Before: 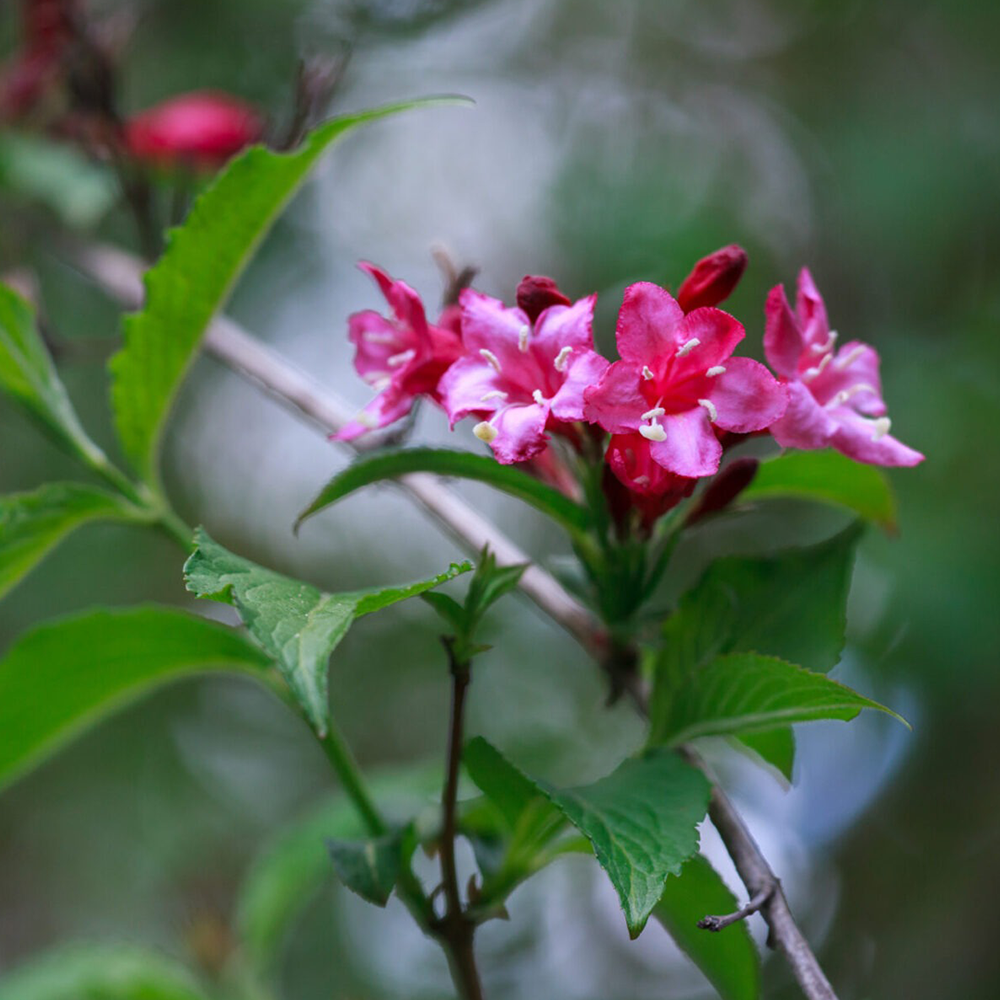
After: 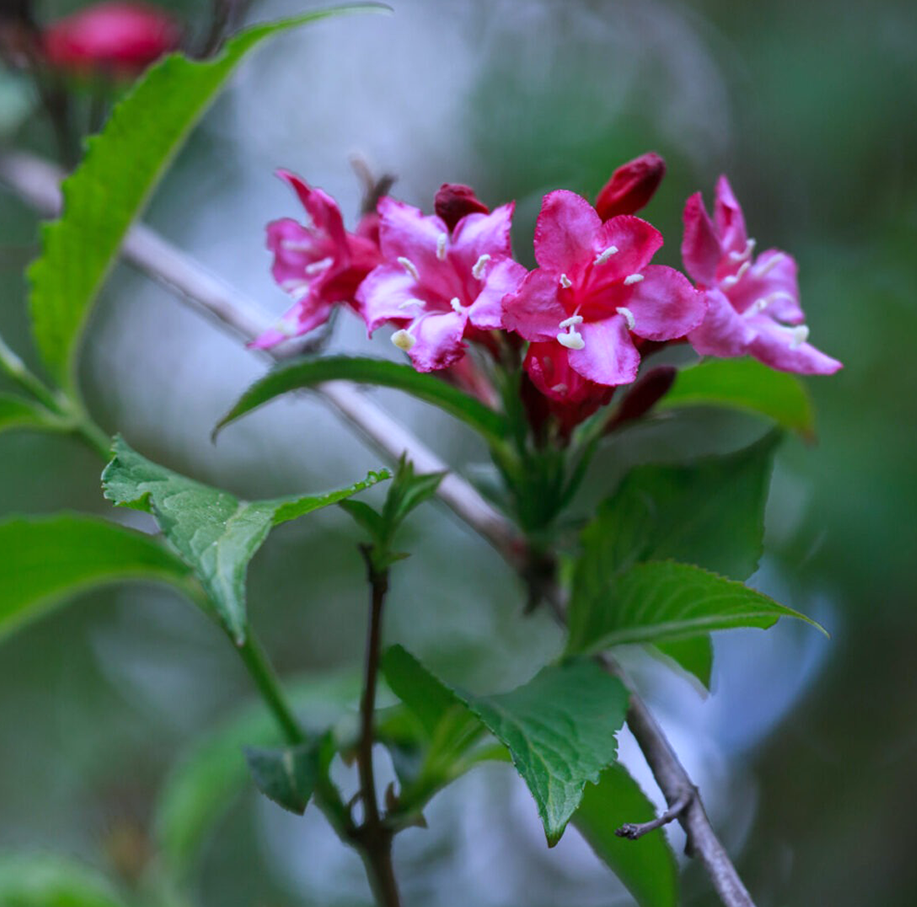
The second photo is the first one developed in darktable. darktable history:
crop and rotate: left 8.262%, top 9.226%
white balance: red 0.931, blue 1.11
